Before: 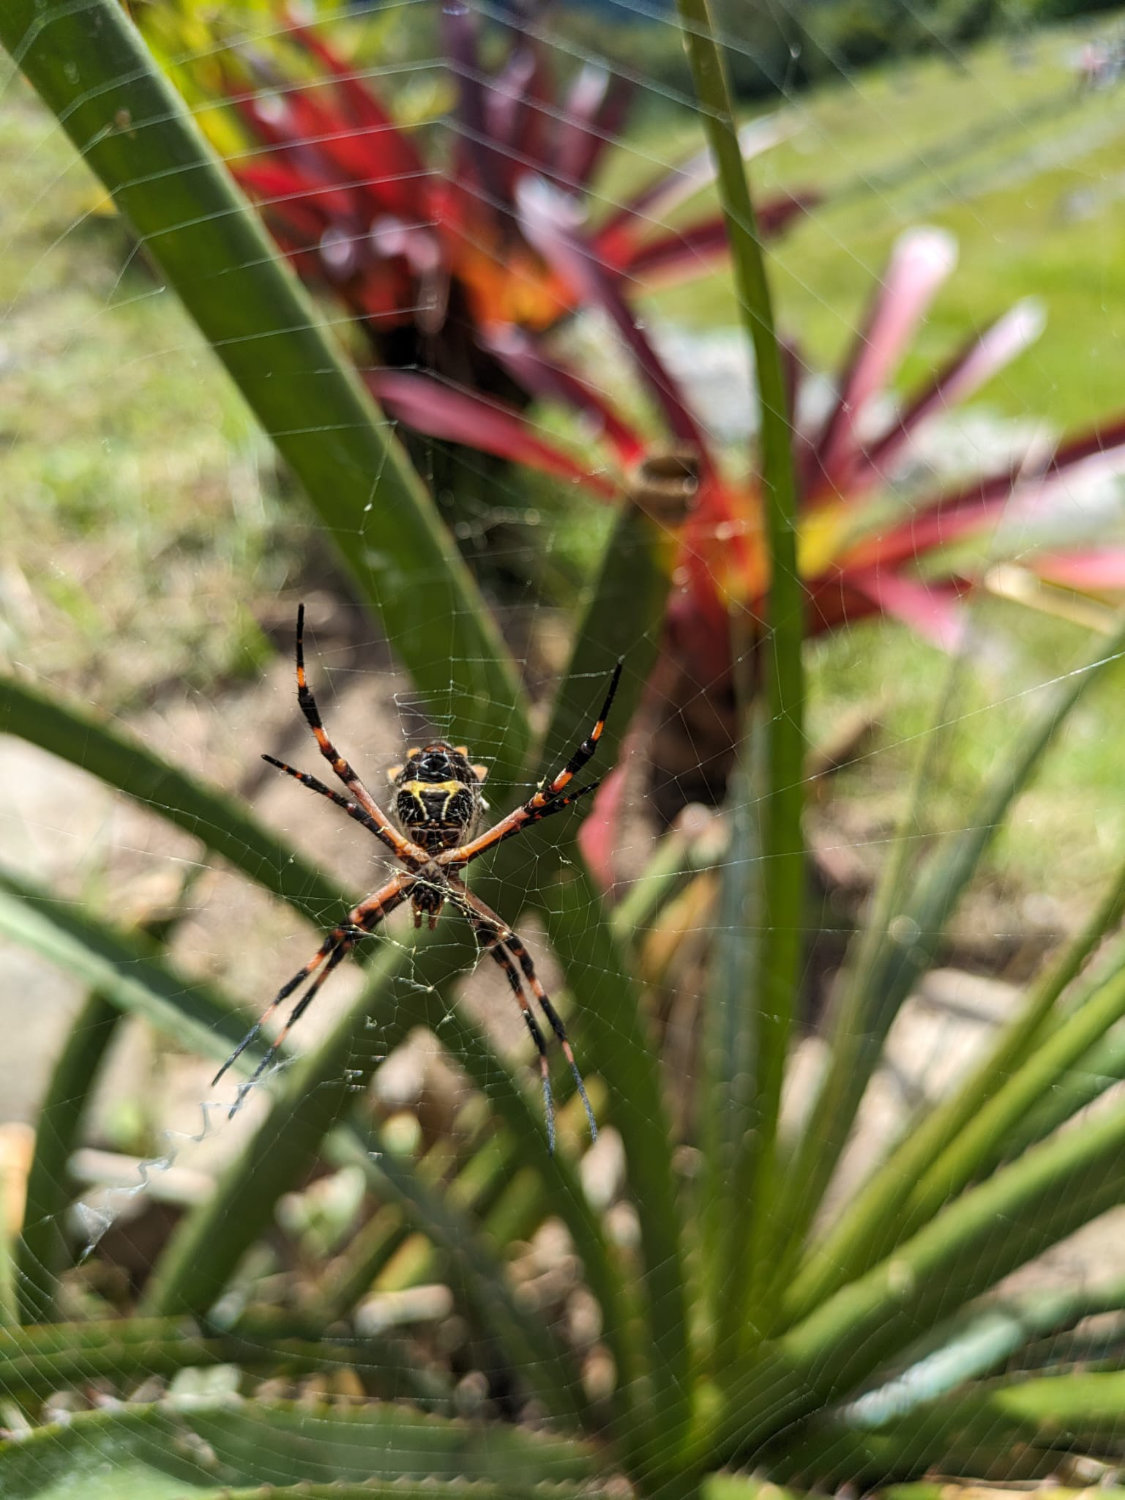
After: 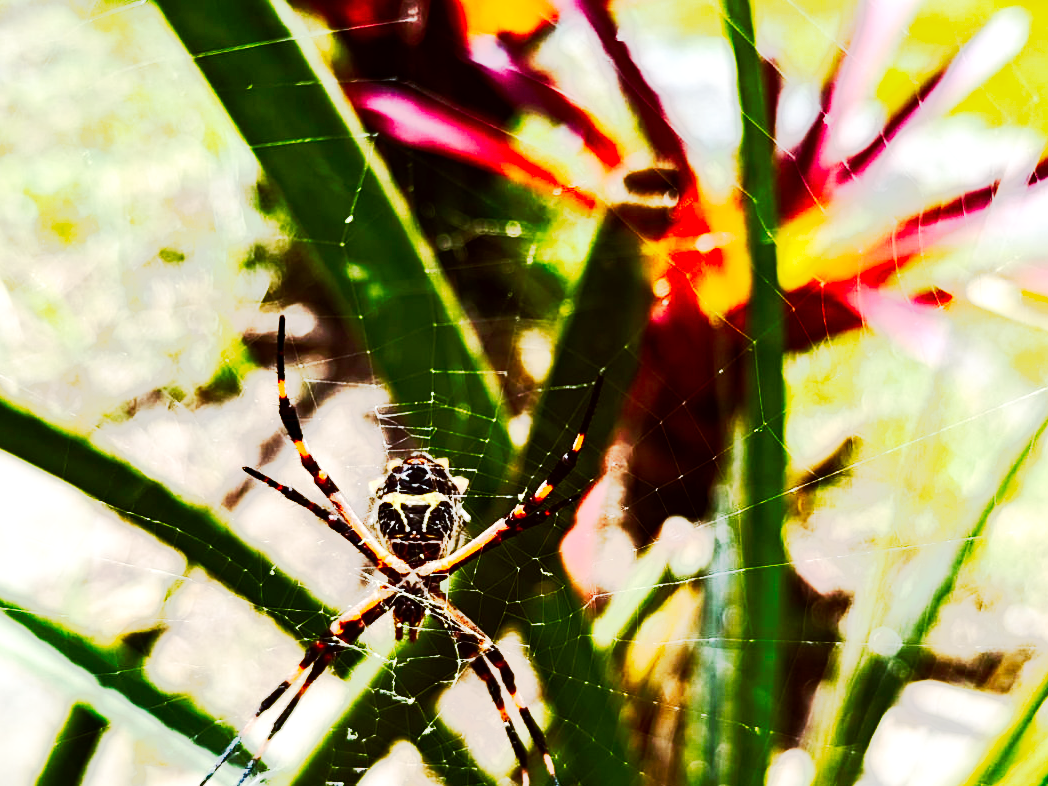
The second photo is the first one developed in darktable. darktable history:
color balance: lift [1, 1.015, 1.004, 0.985], gamma [1, 0.958, 0.971, 1.042], gain [1, 0.956, 0.977, 1.044]
tone equalizer: -7 EV -0.63 EV, -6 EV 1 EV, -5 EV -0.45 EV, -4 EV 0.43 EV, -3 EV 0.41 EV, -2 EV 0.15 EV, -1 EV -0.15 EV, +0 EV -0.39 EV, smoothing diameter 25%, edges refinement/feathering 10, preserve details guided filter
exposure: black level correction 0, exposure 1 EV, compensate exposure bias true, compensate highlight preservation false
haze removal: compatibility mode true, adaptive false
contrast brightness saturation: contrast 0.1, brightness -0.26, saturation 0.14
base curve: curves: ch0 [(0, 0) (0.028, 0.03) (0.121, 0.232) (0.46, 0.748) (0.859, 0.968) (1, 1)], preserve colors none
crop: left 1.744%, top 19.225%, right 5.069%, bottom 28.357%
tone curve: curves: ch0 [(0, 0) (0.003, 0.006) (0.011, 0.006) (0.025, 0.008) (0.044, 0.014) (0.069, 0.02) (0.1, 0.025) (0.136, 0.037) (0.177, 0.053) (0.224, 0.086) (0.277, 0.13) (0.335, 0.189) (0.399, 0.253) (0.468, 0.375) (0.543, 0.521) (0.623, 0.671) (0.709, 0.789) (0.801, 0.841) (0.898, 0.889) (1, 1)], preserve colors none
